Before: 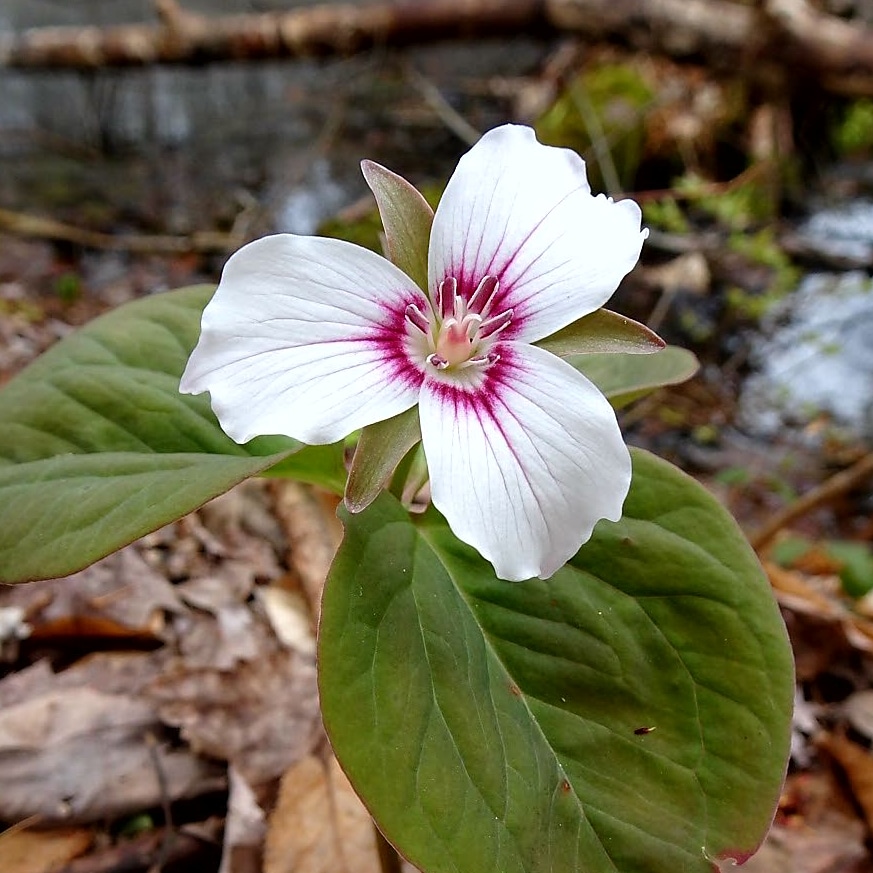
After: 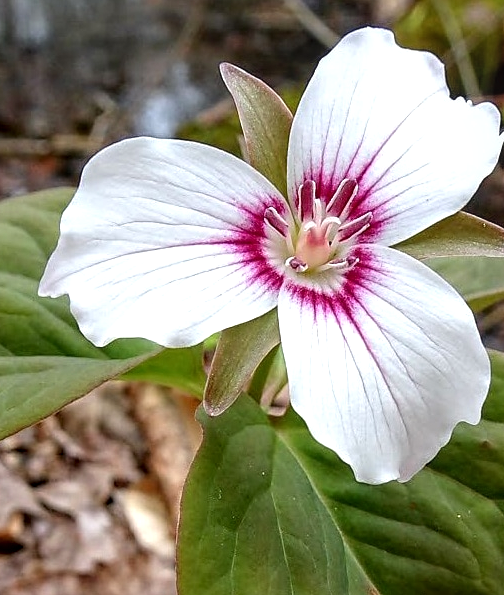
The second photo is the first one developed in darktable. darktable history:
local contrast: on, module defaults
crop: left 16.202%, top 11.208%, right 26.045%, bottom 20.557%
exposure: exposure 0.2 EV, compensate highlight preservation false
